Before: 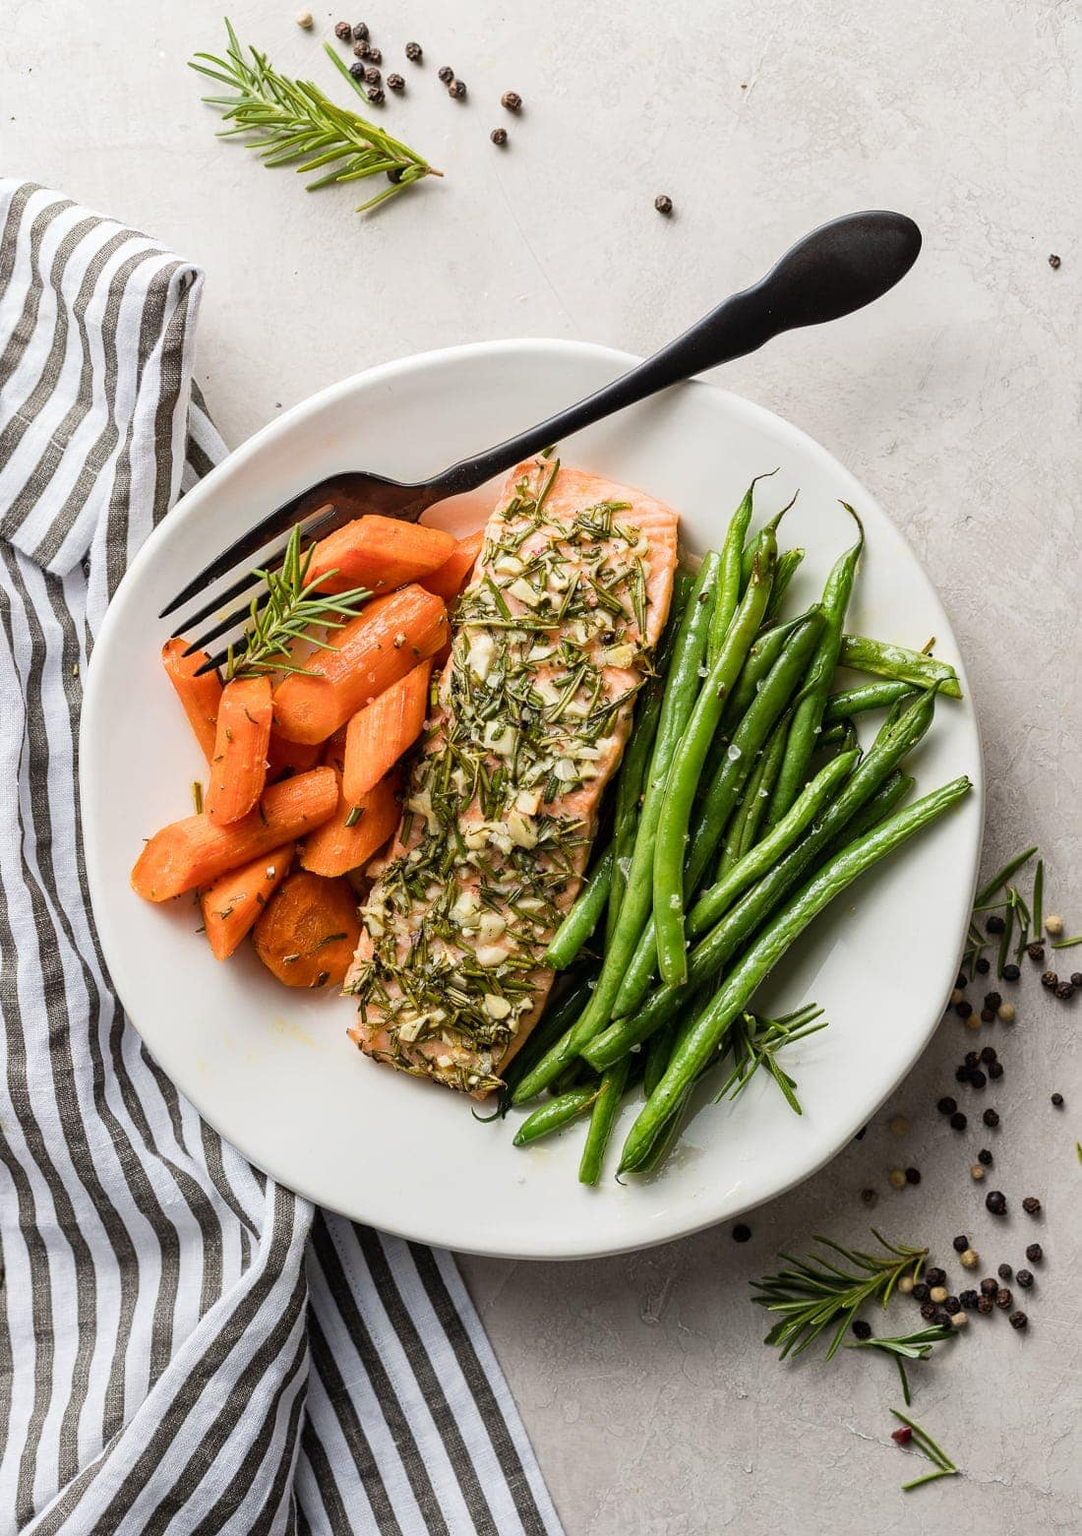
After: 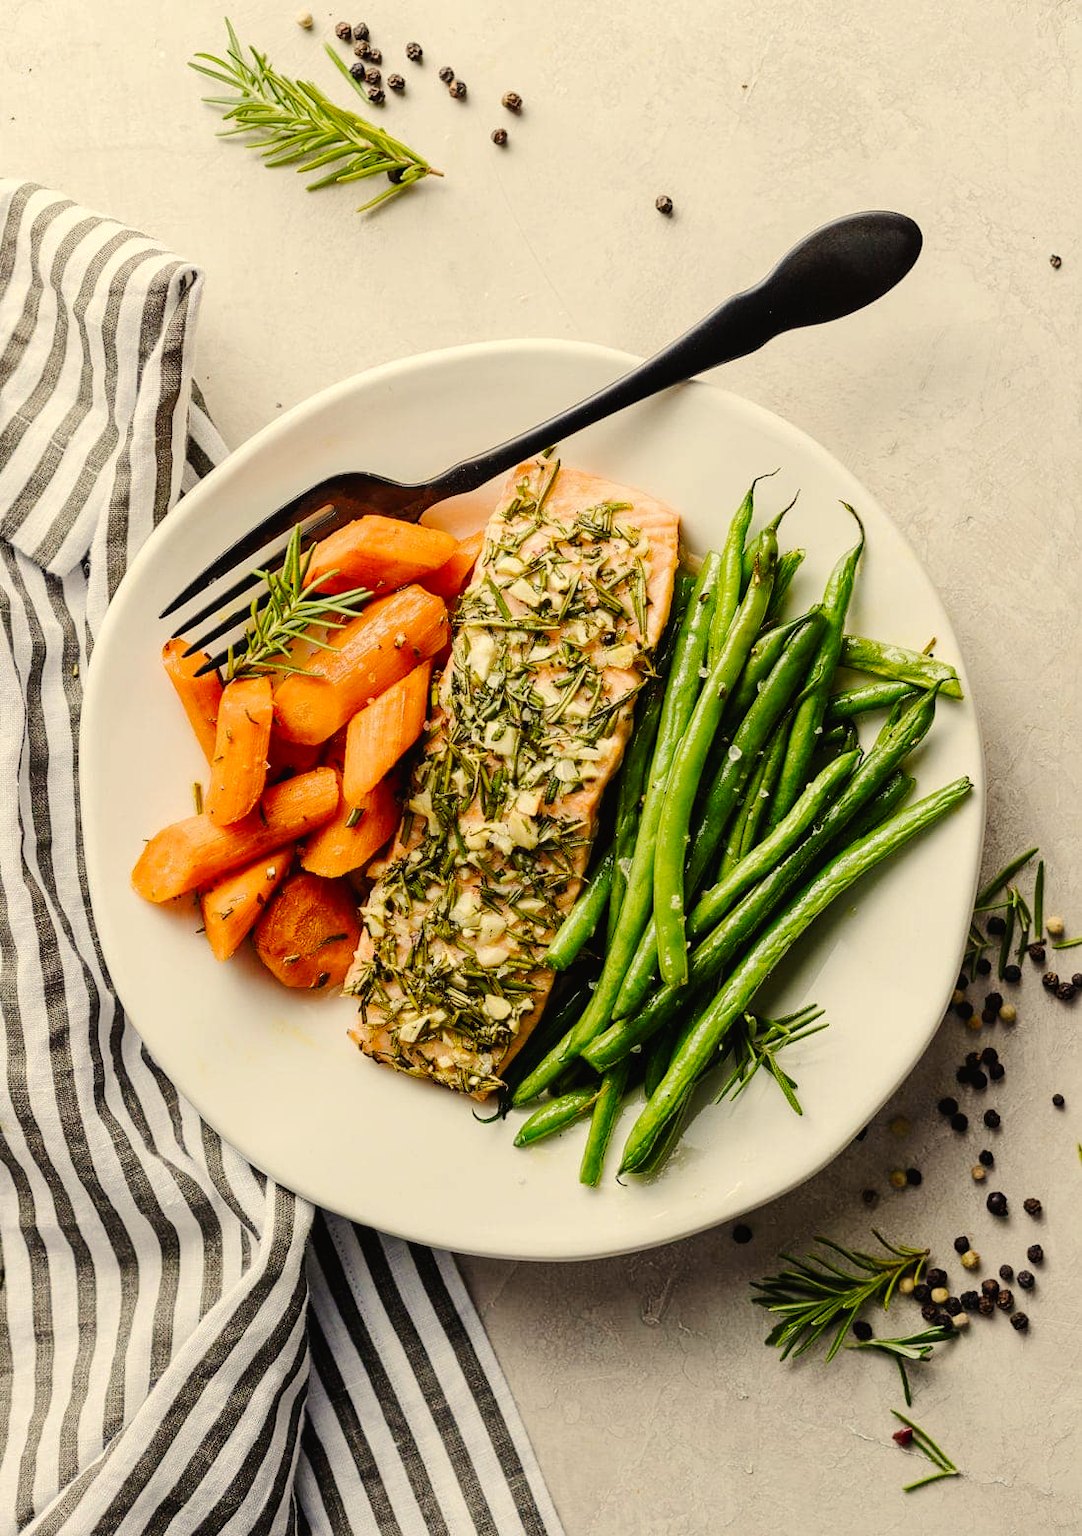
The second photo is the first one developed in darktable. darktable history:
color correction: highlights a* 1.39, highlights b* 17.83
tone curve: curves: ch0 [(0, 0) (0.003, 0.019) (0.011, 0.02) (0.025, 0.019) (0.044, 0.027) (0.069, 0.038) (0.1, 0.056) (0.136, 0.089) (0.177, 0.137) (0.224, 0.187) (0.277, 0.259) (0.335, 0.343) (0.399, 0.437) (0.468, 0.532) (0.543, 0.613) (0.623, 0.685) (0.709, 0.752) (0.801, 0.822) (0.898, 0.9) (1, 1)], preserve colors none
